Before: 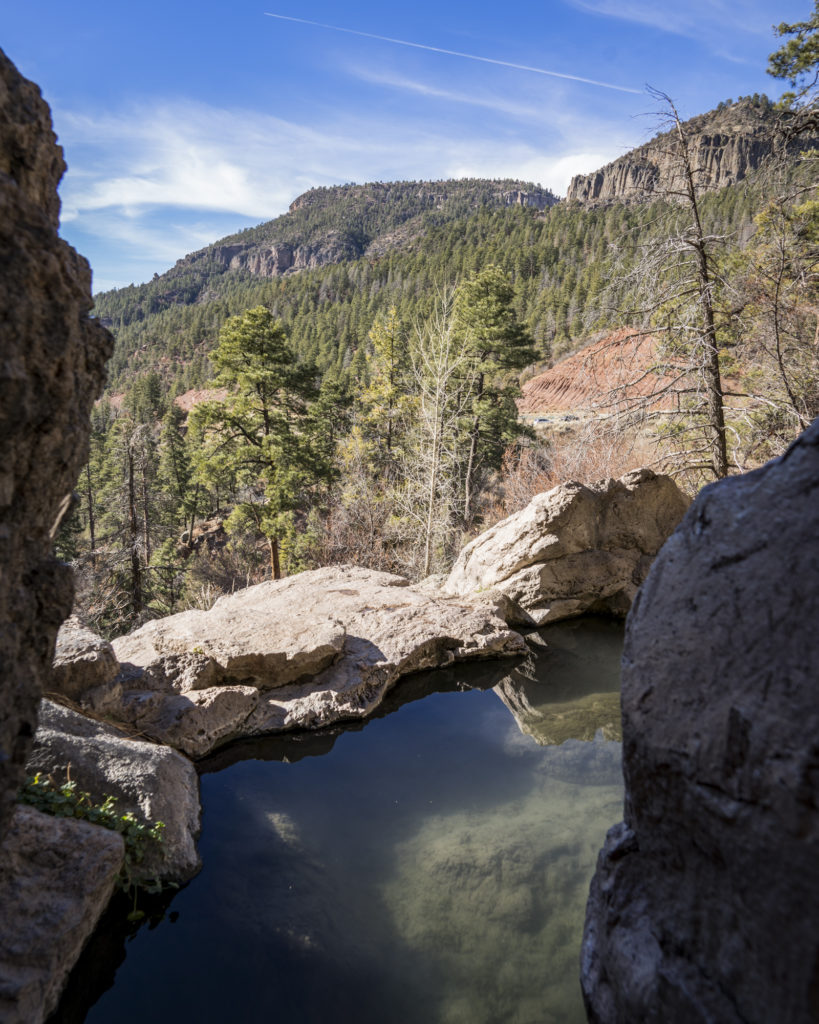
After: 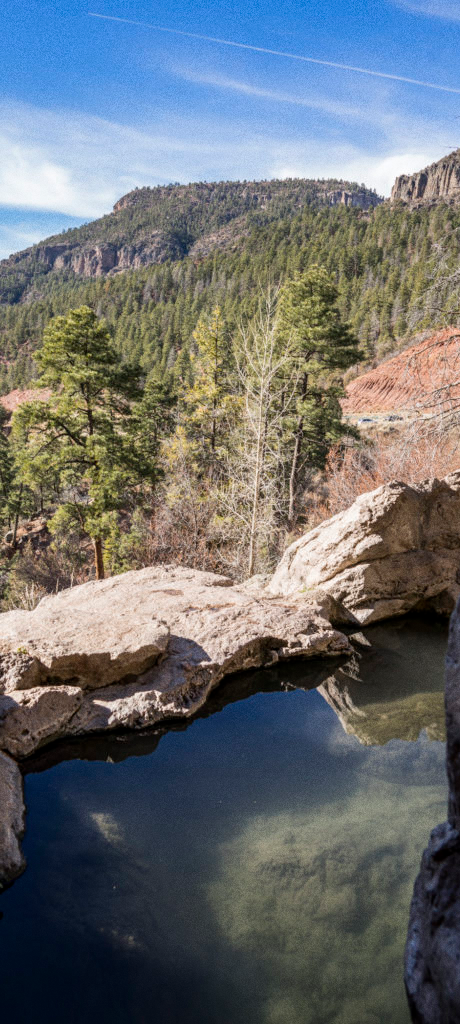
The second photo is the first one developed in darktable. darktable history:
crop: left 21.496%, right 22.254%
grain: coarseness 0.09 ISO
